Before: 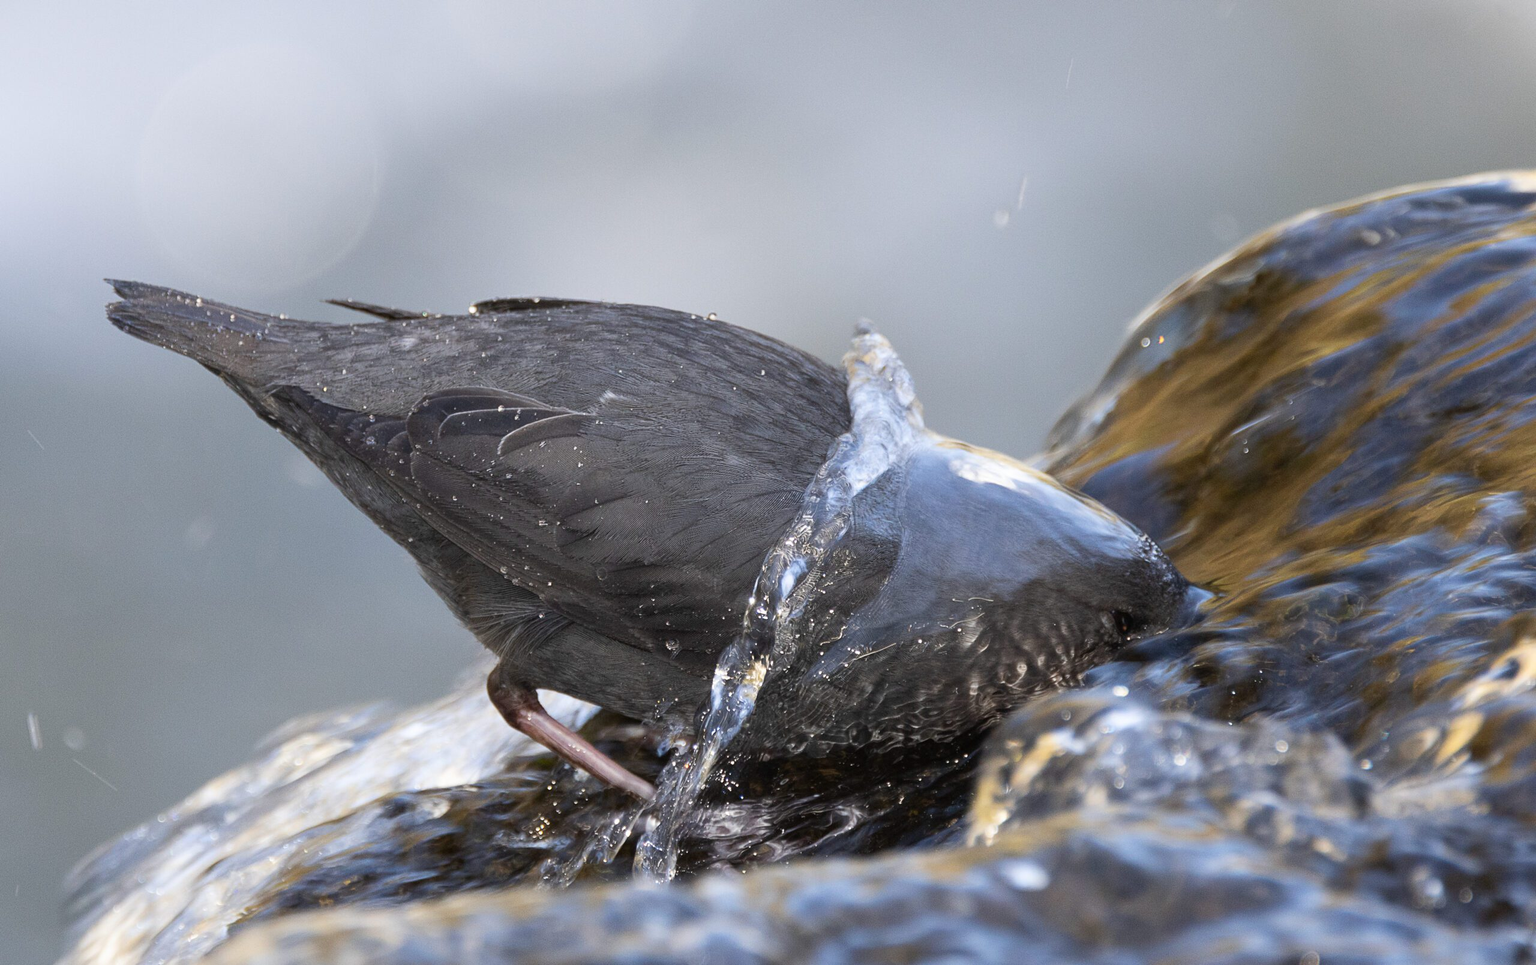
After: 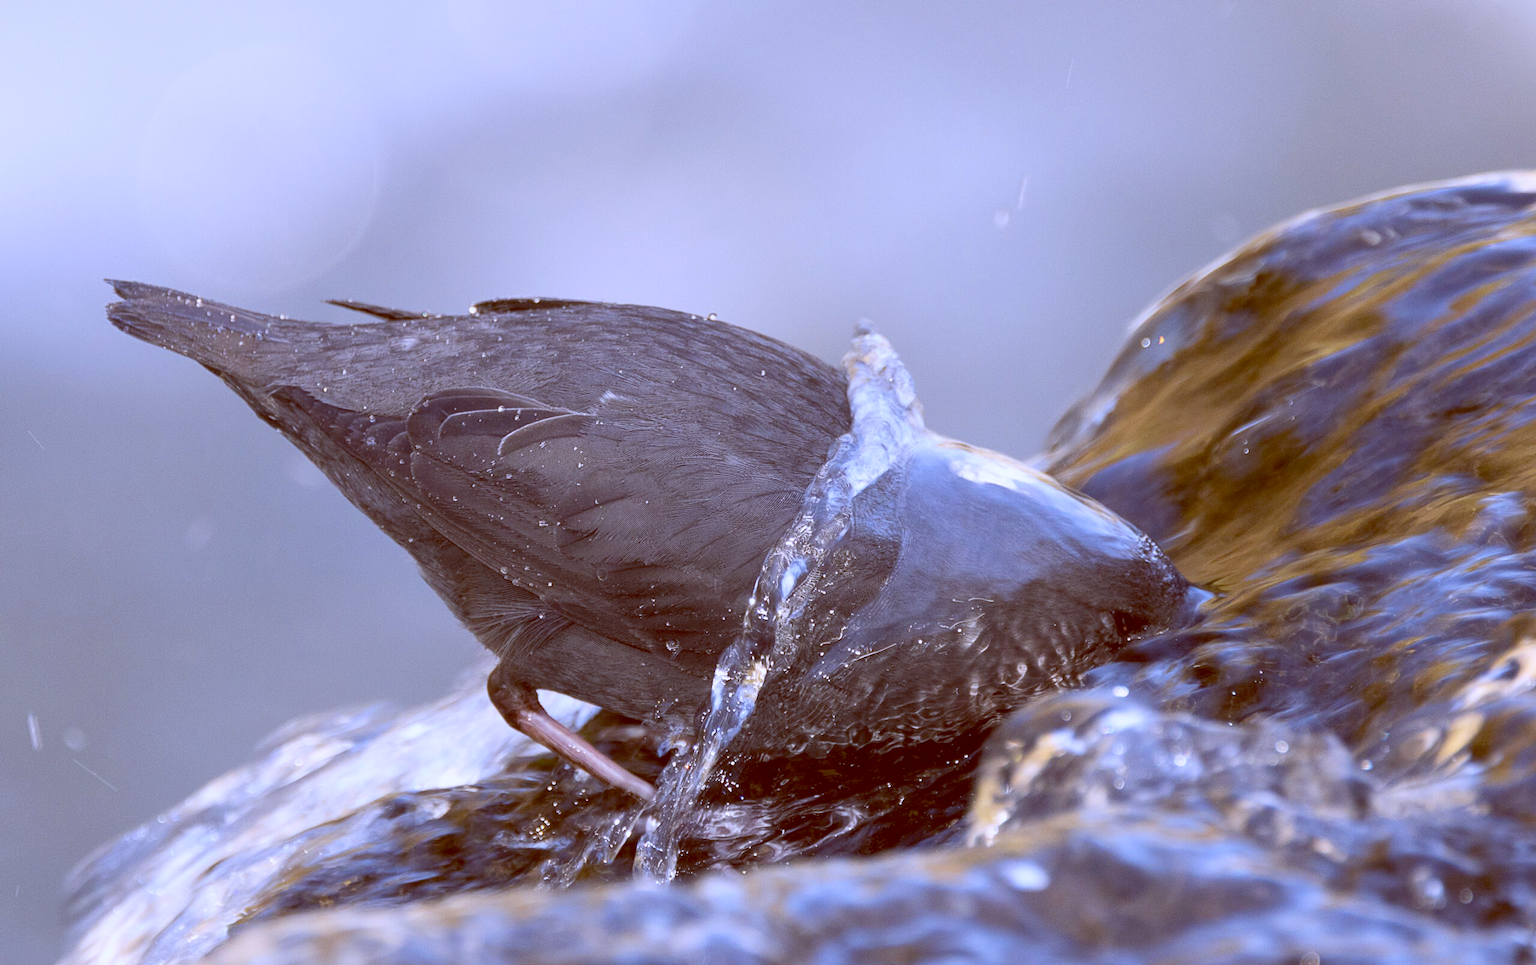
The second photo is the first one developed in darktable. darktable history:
color calibration: output R [1.063, -0.012, -0.003, 0], output B [-0.079, 0.047, 1, 0], illuminant custom, x 0.389, y 0.387, temperature 3838.64 K
color balance: lift [1, 1.011, 0.999, 0.989], gamma [1.109, 1.045, 1.039, 0.955], gain [0.917, 0.936, 0.952, 1.064], contrast 2.32%, contrast fulcrum 19%, output saturation 101%
